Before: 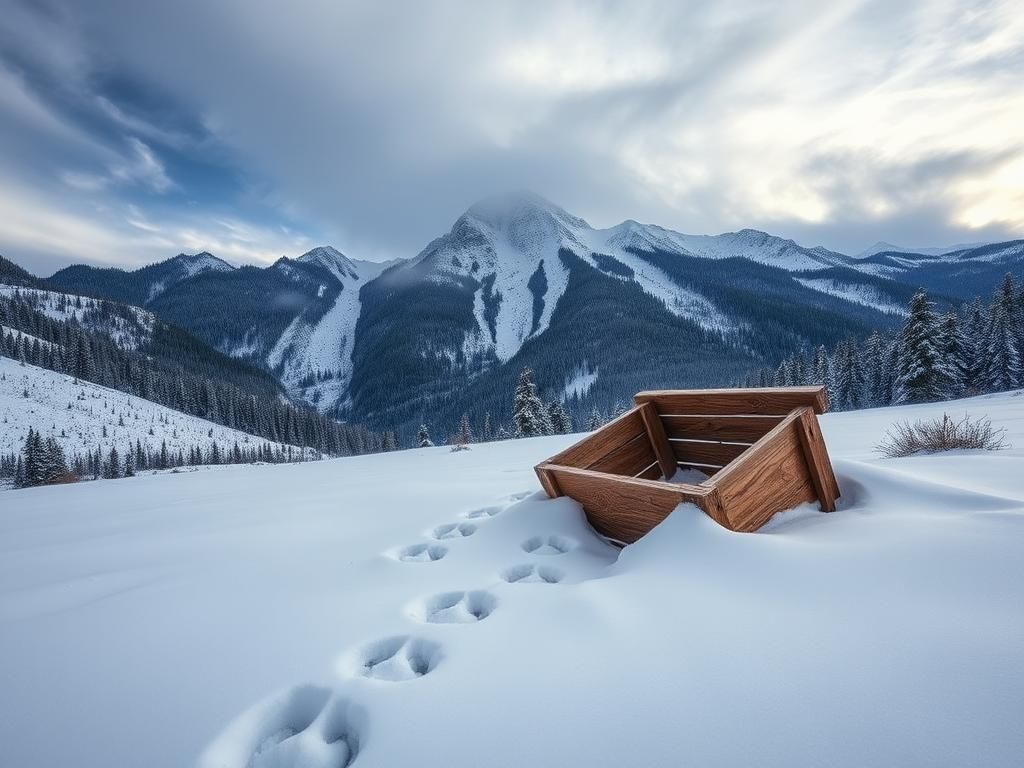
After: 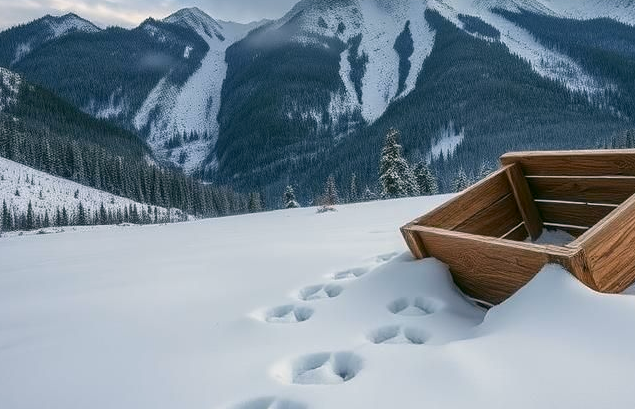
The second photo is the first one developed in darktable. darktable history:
crop: left 13.172%, top 31.161%, right 24.726%, bottom 15.496%
color correction: highlights a* 4.49, highlights b* 4.94, shadows a* -6.85, shadows b* 5.07
